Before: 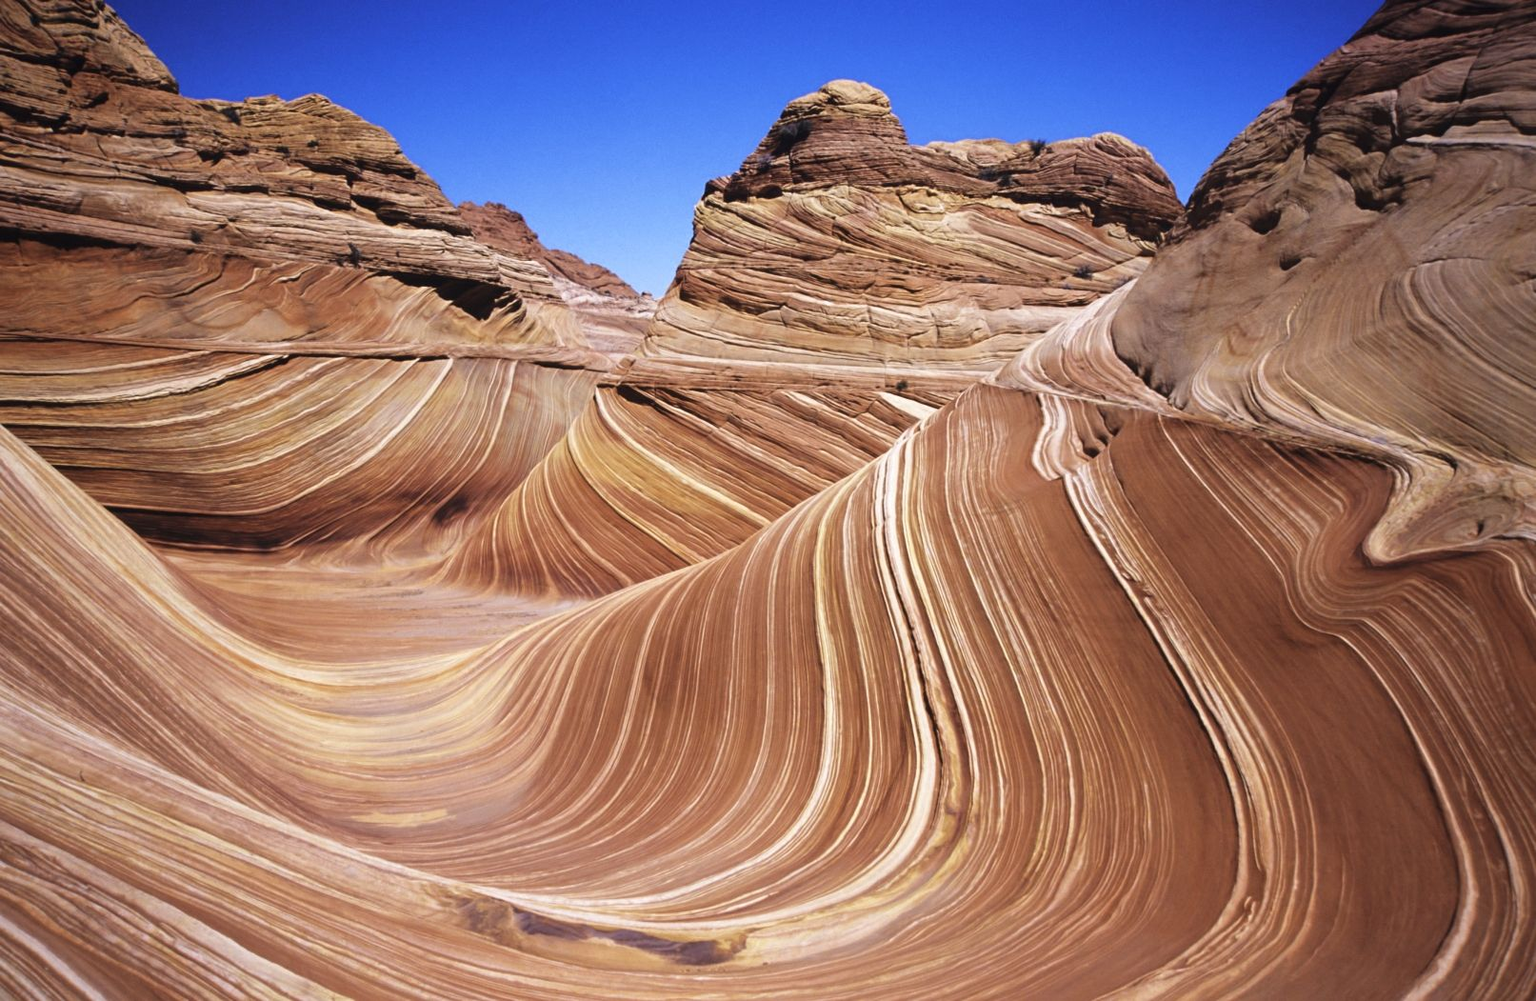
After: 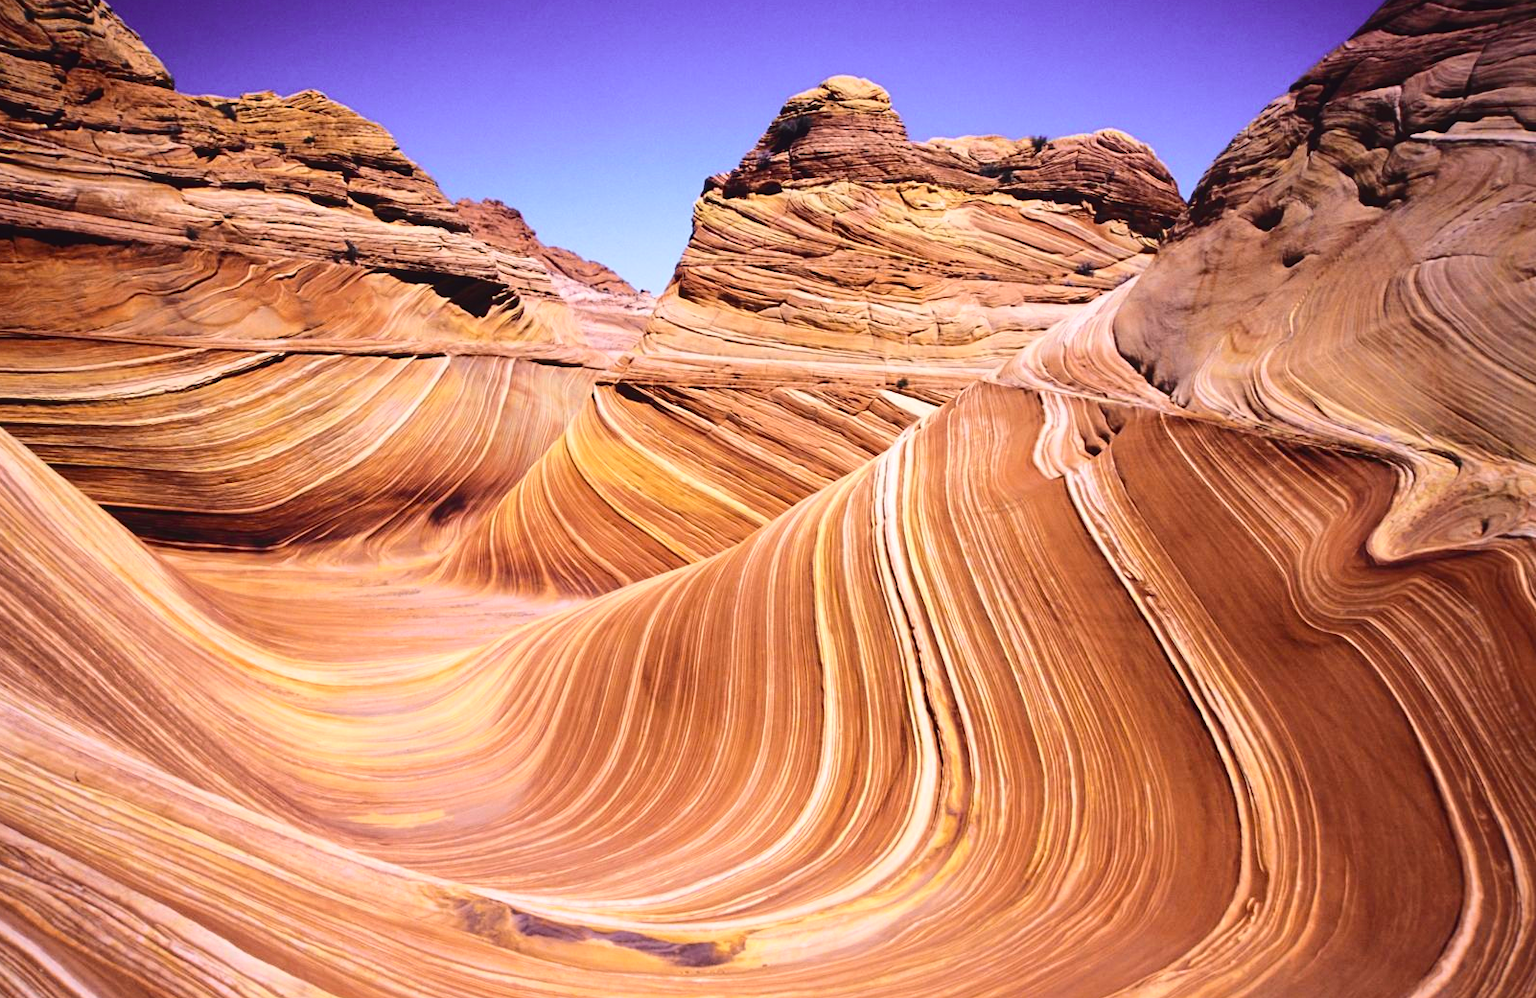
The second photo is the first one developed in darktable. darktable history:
tone curve: curves: ch0 [(0, 0.023) (0.103, 0.087) (0.295, 0.297) (0.445, 0.531) (0.553, 0.665) (0.735, 0.843) (0.994, 1)]; ch1 [(0, 0) (0.414, 0.395) (0.447, 0.447) (0.485, 0.5) (0.512, 0.524) (0.542, 0.581) (0.581, 0.632) (0.646, 0.715) (1, 1)]; ch2 [(0, 0) (0.369, 0.388) (0.449, 0.431) (0.478, 0.471) (0.516, 0.517) (0.579, 0.624) (0.674, 0.775) (1, 1)], color space Lab, independent channels, preserve colors none
crop: left 0.434%, top 0.485%, right 0.244%, bottom 0.386%
